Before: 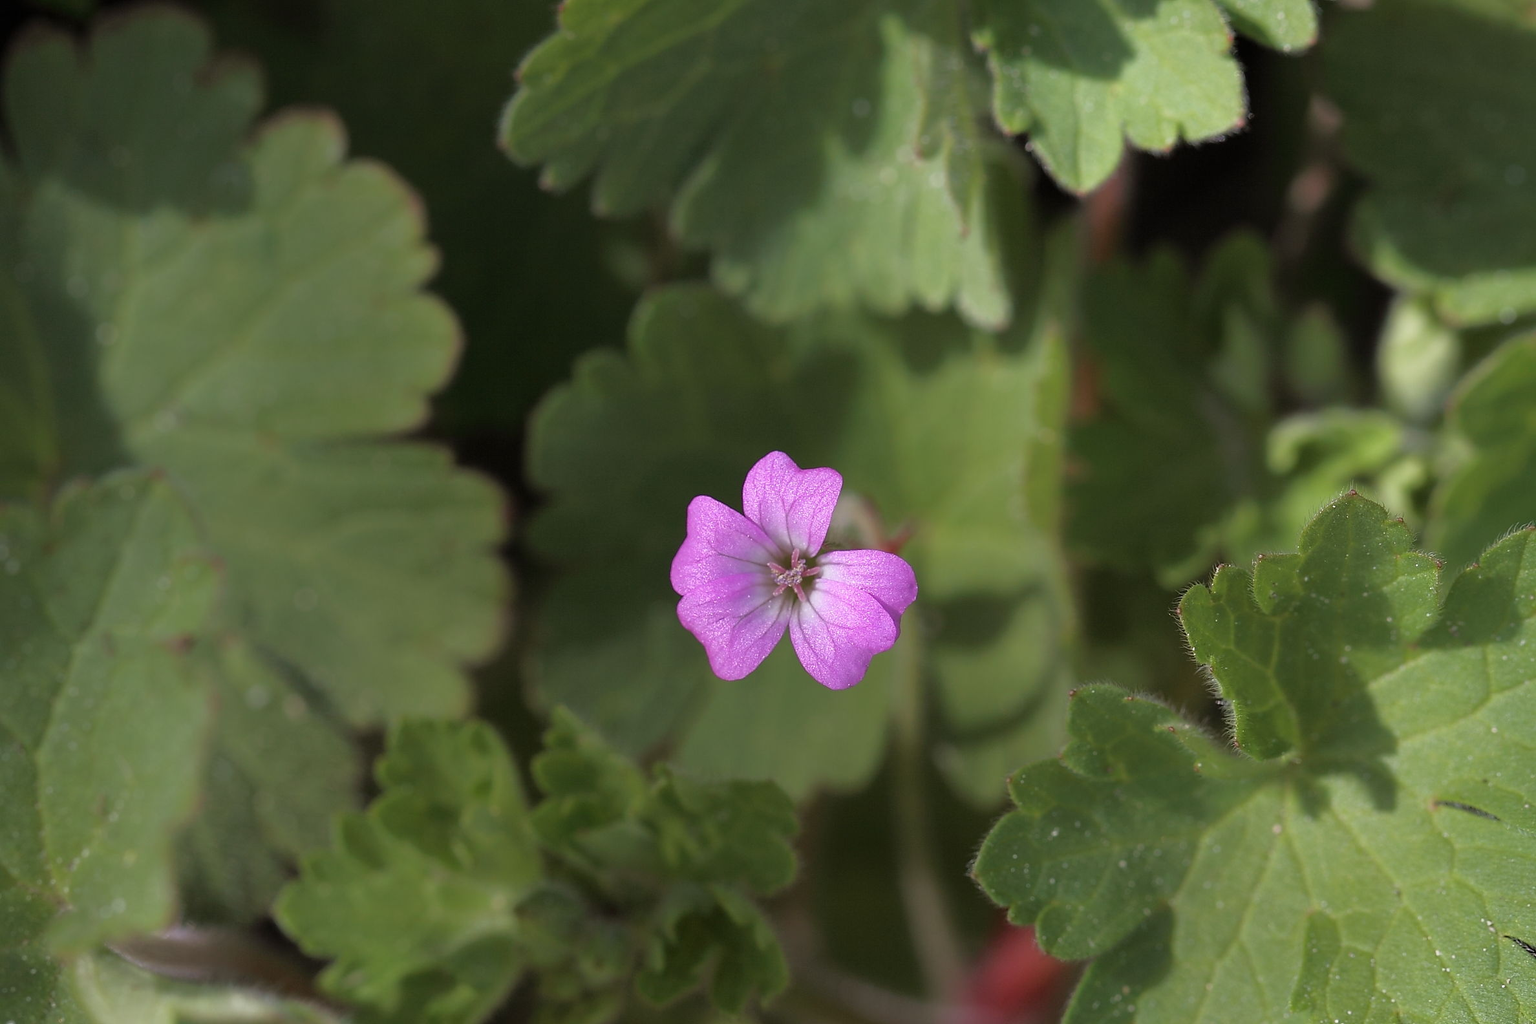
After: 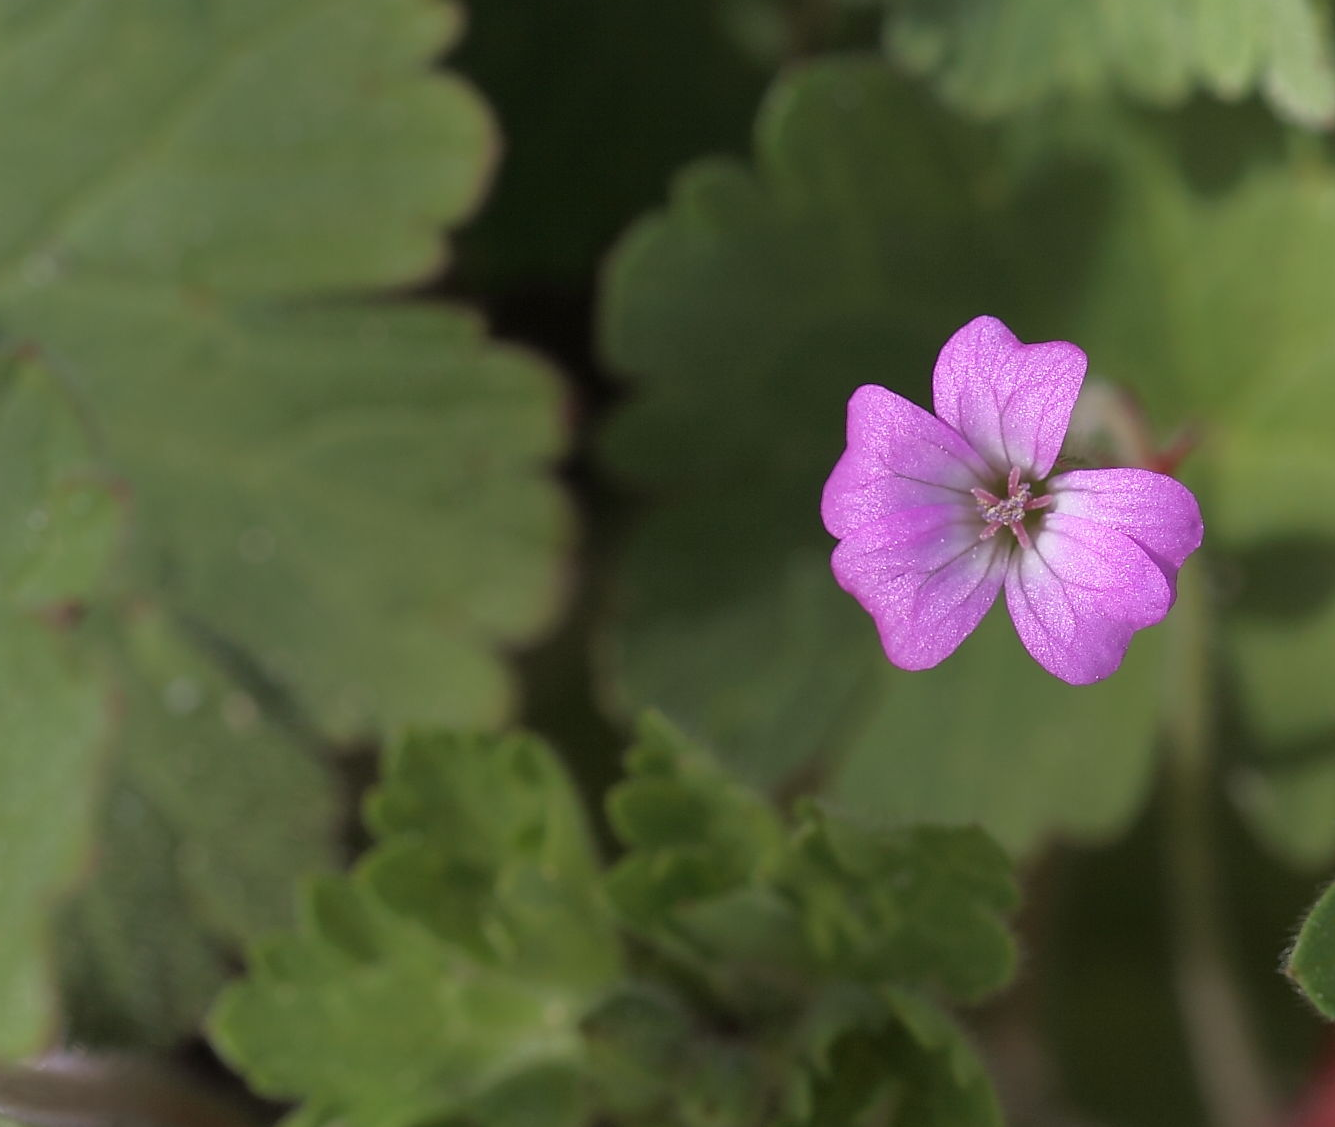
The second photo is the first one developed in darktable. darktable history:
crop: left 9.112%, top 24.121%, right 34.695%, bottom 4.728%
